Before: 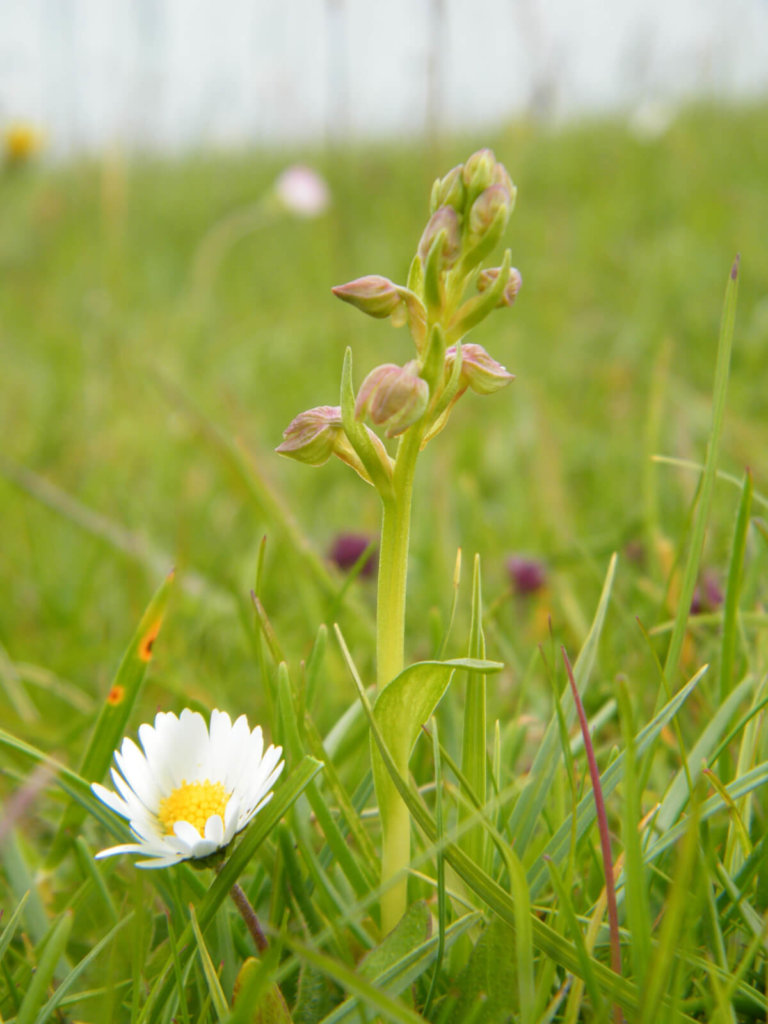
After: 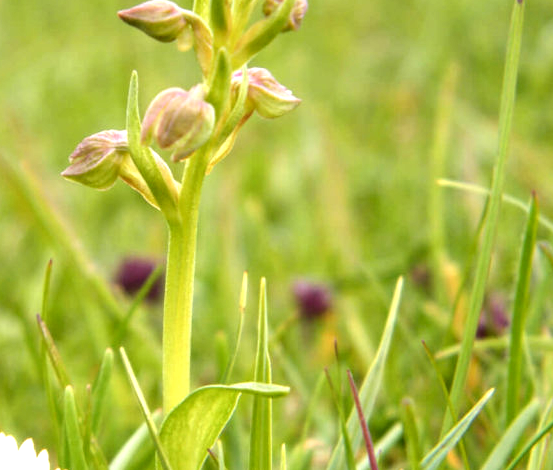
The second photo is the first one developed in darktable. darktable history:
crop and rotate: left 27.938%, top 27.046%, bottom 27.046%
tone equalizer: -8 EV -0.75 EV, -7 EV -0.7 EV, -6 EV -0.6 EV, -5 EV -0.4 EV, -3 EV 0.4 EV, -2 EV 0.6 EV, -1 EV 0.7 EV, +0 EV 0.75 EV, edges refinement/feathering 500, mask exposure compensation -1.57 EV, preserve details no
local contrast: on, module defaults
